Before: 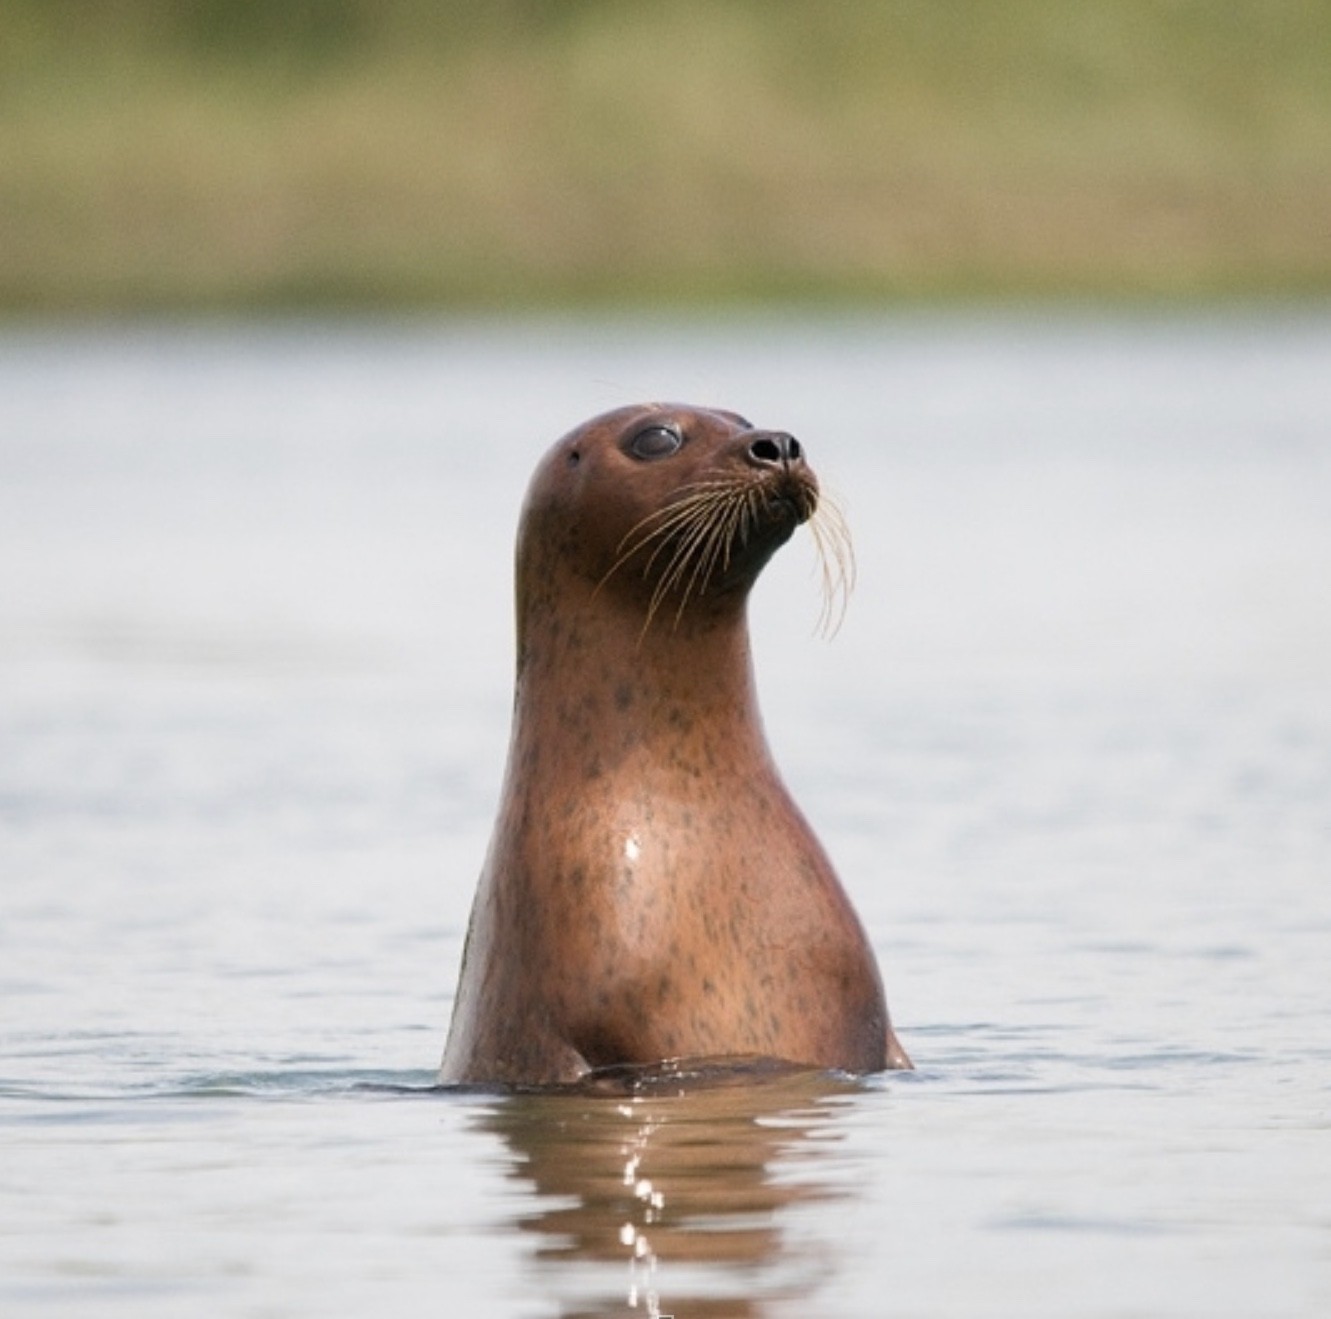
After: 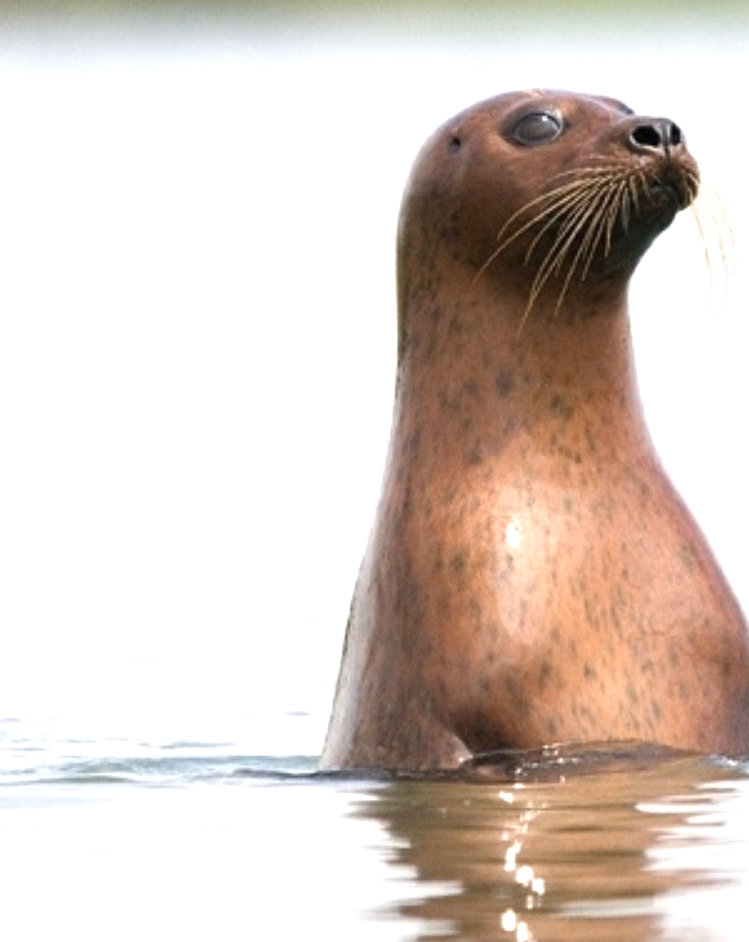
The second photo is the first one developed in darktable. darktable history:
crop: left 8.966%, top 23.852%, right 34.699%, bottom 4.703%
exposure: black level correction 0, exposure 0.7 EV, compensate exposure bias true, compensate highlight preservation false
white balance: emerald 1
